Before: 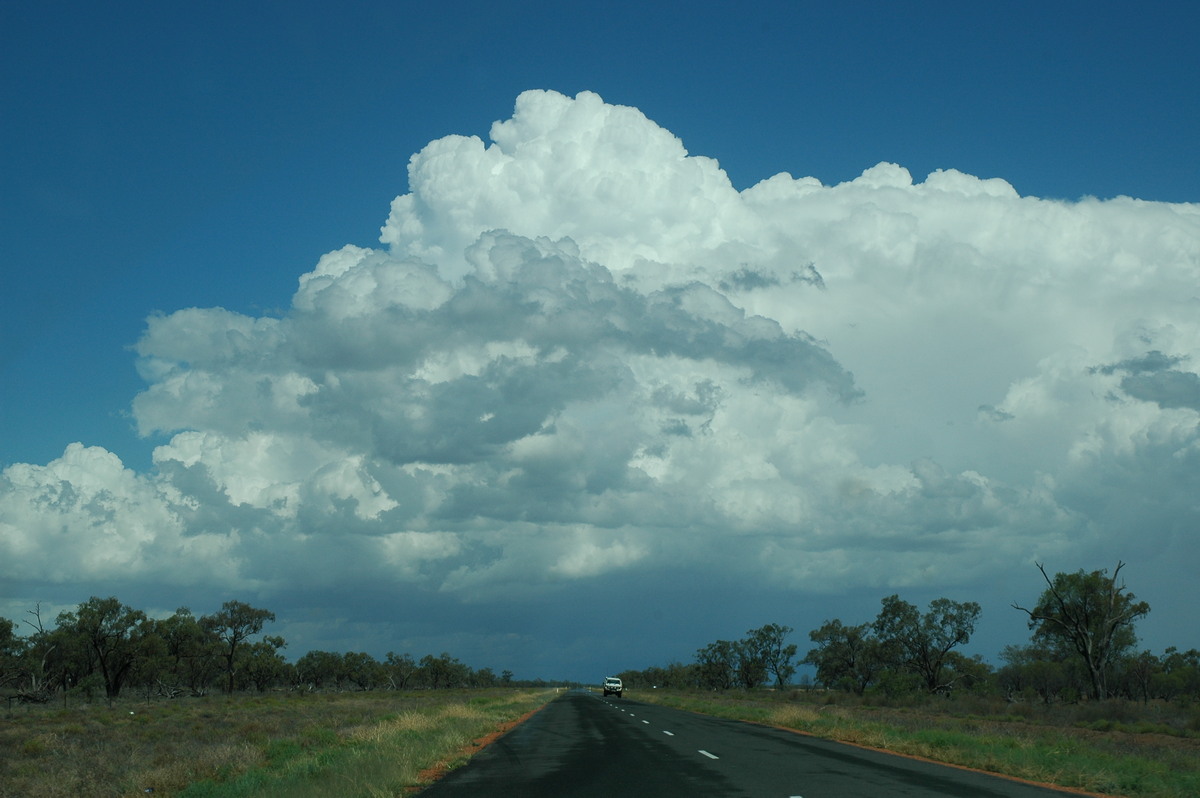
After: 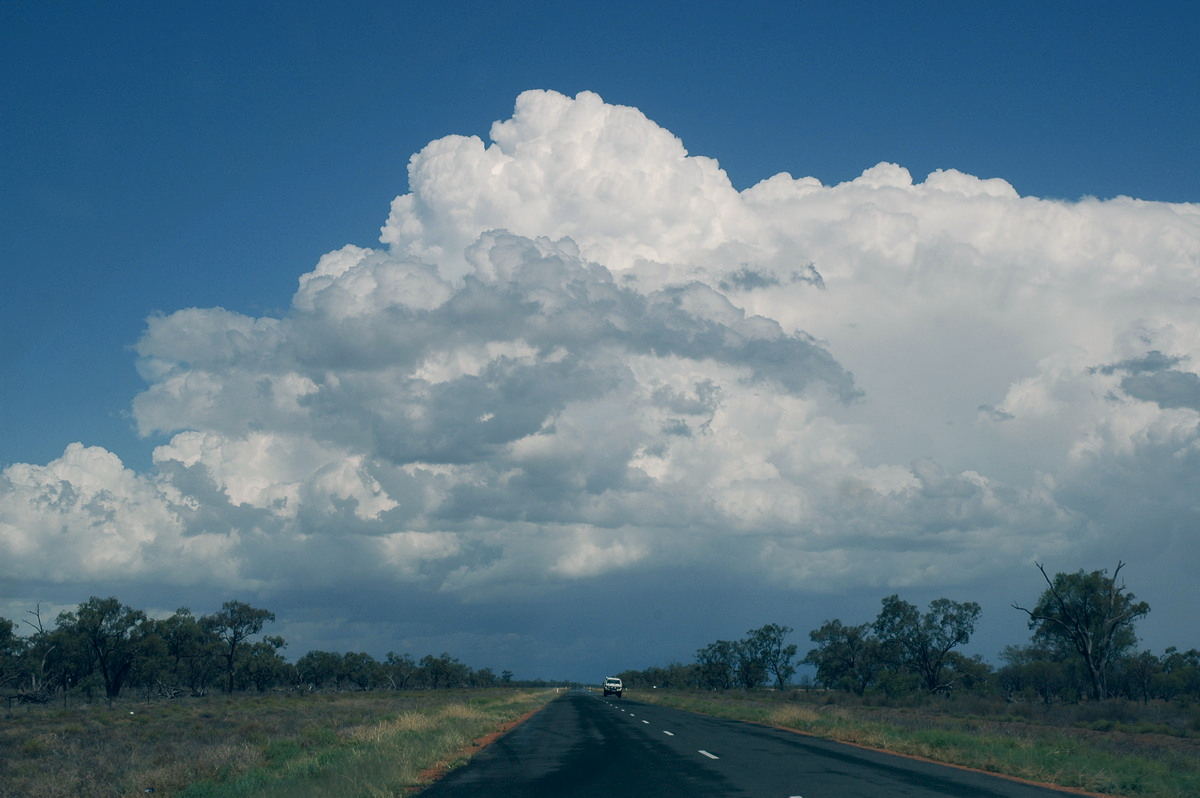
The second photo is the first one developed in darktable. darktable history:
color correction: highlights a* 14.47, highlights b* 6.03, shadows a* -5.54, shadows b* -15.53, saturation 0.836
